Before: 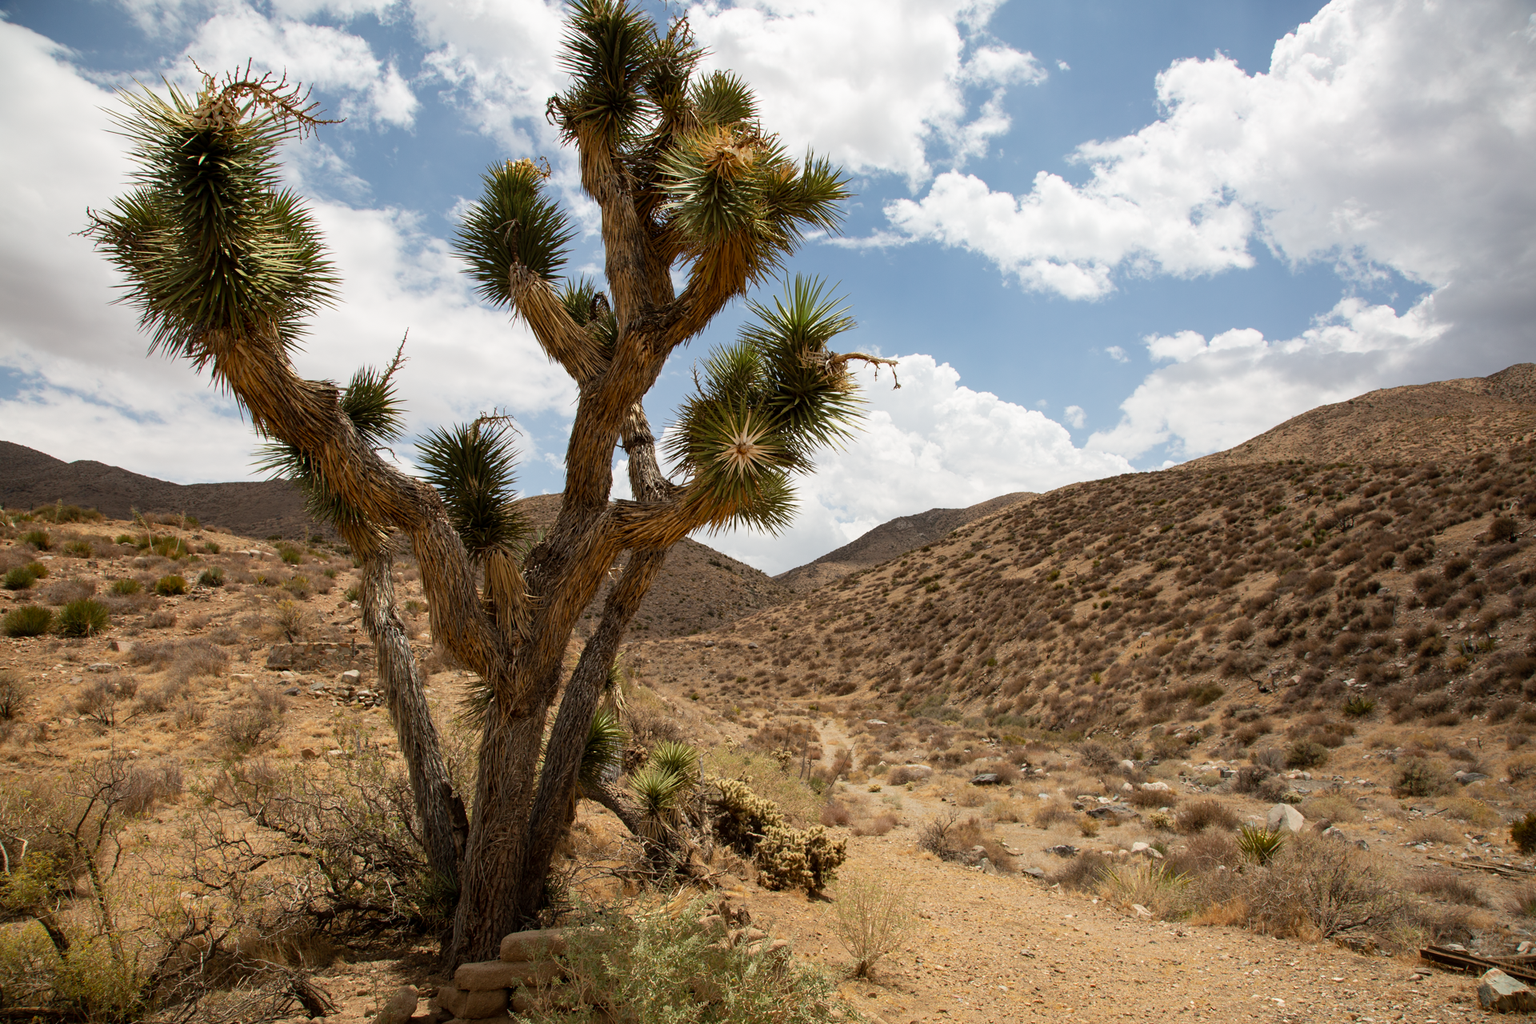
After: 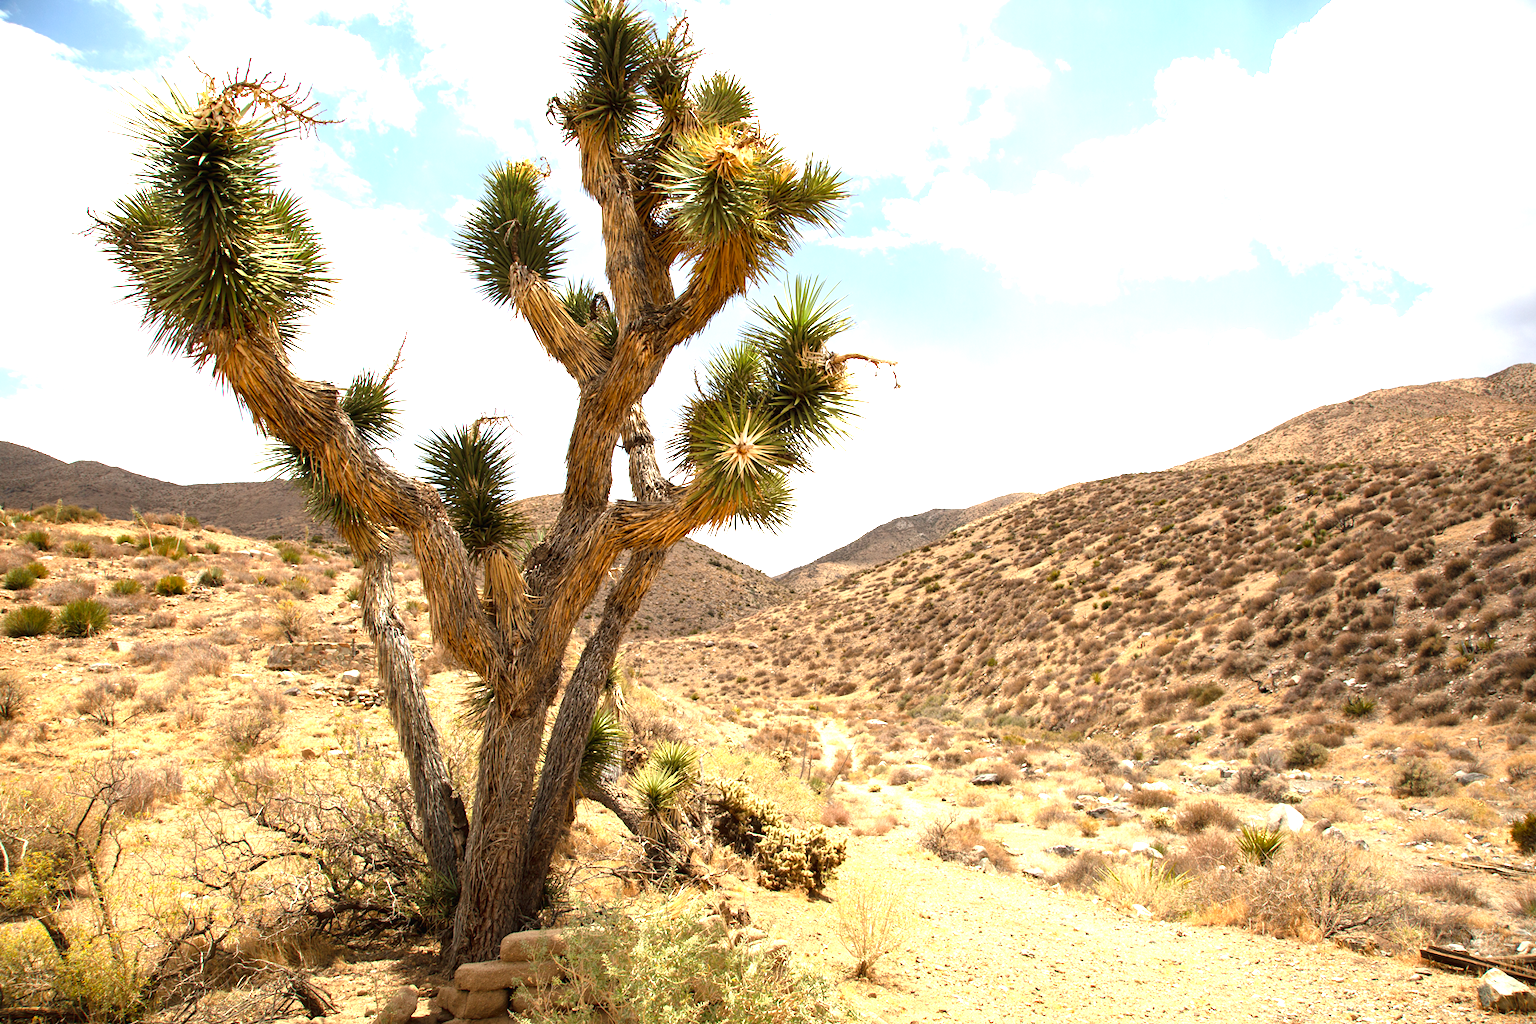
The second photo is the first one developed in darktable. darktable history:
exposure: black level correction 0, exposure 1.758 EV, compensate highlight preservation false
contrast brightness saturation: contrast -0.021, brightness -0.011, saturation 0.037
